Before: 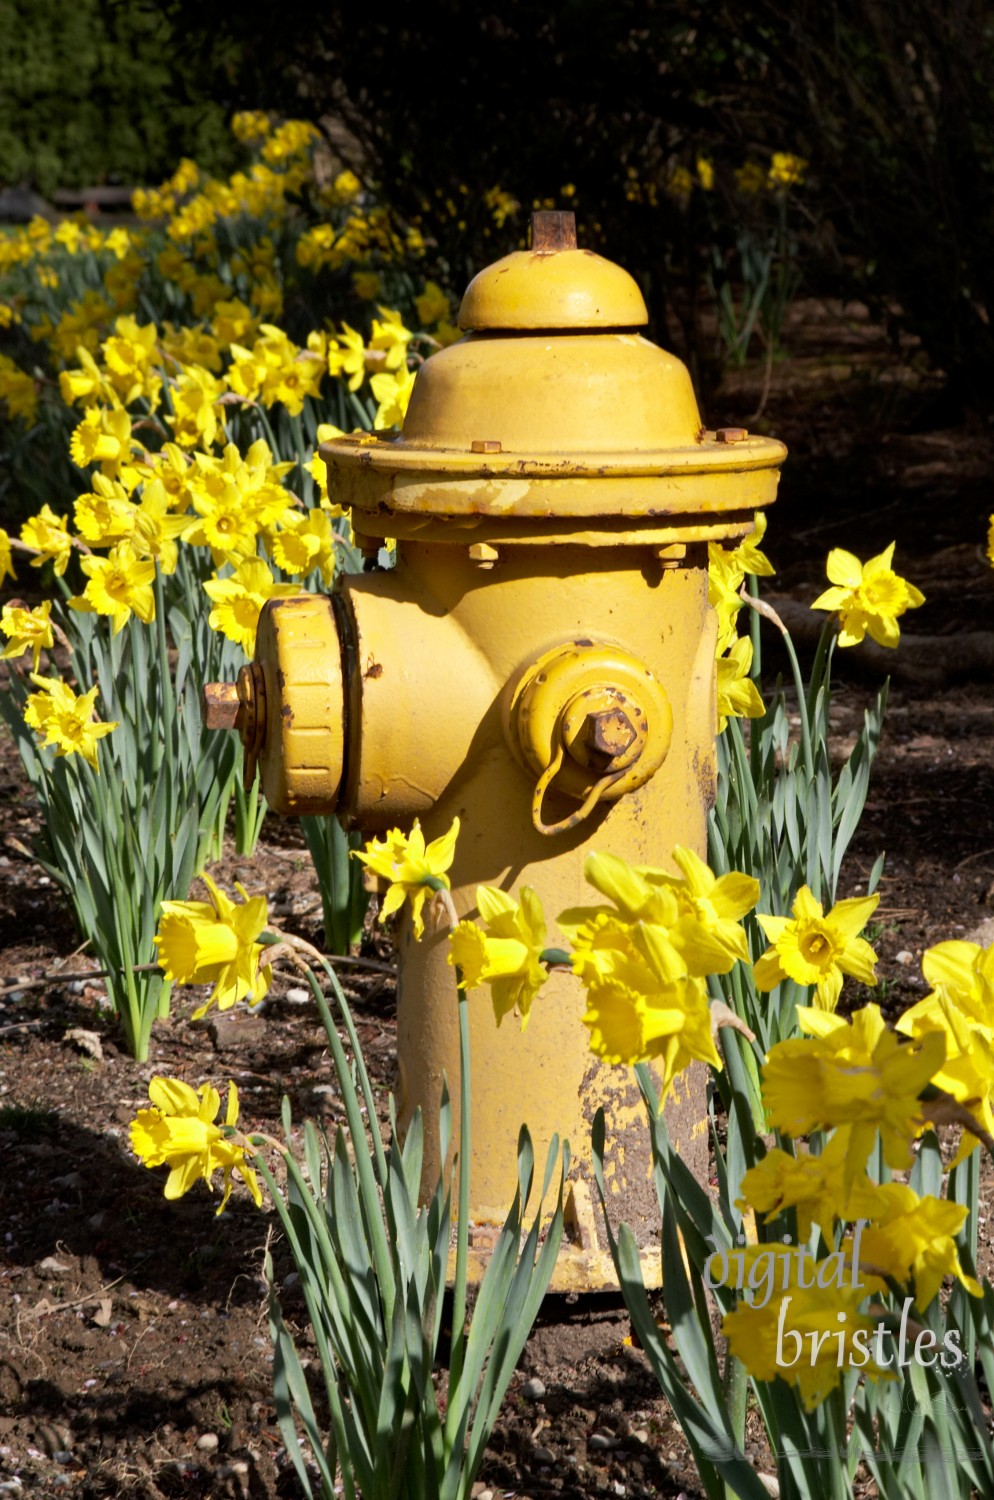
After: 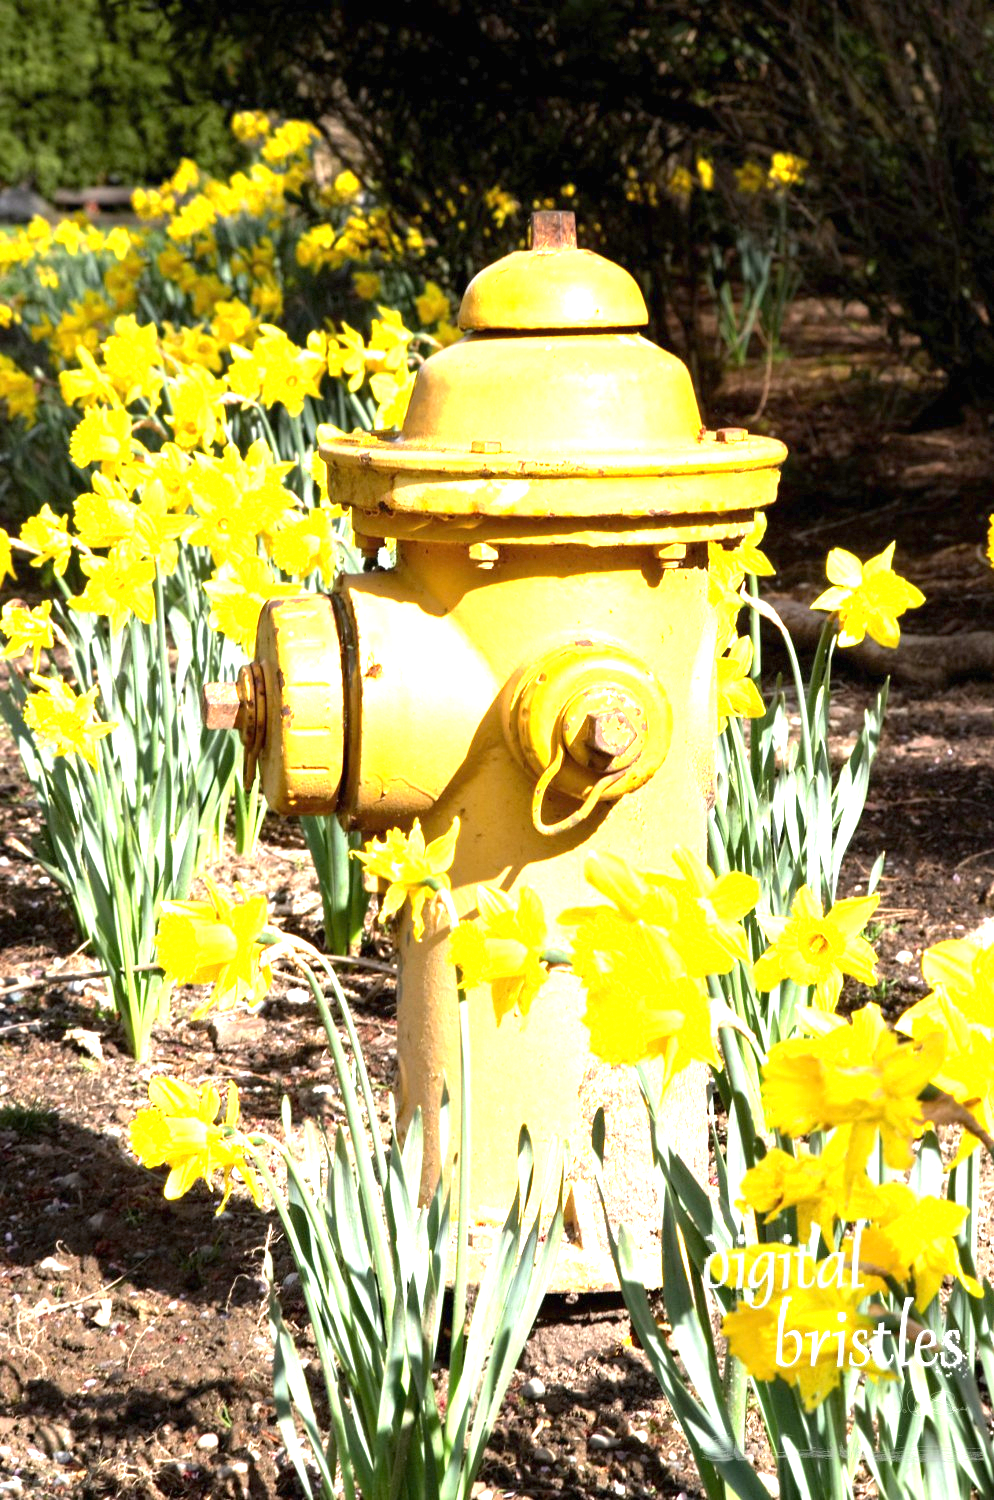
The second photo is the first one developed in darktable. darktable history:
exposure: black level correction 0, exposure 2.106 EV, compensate highlight preservation false
